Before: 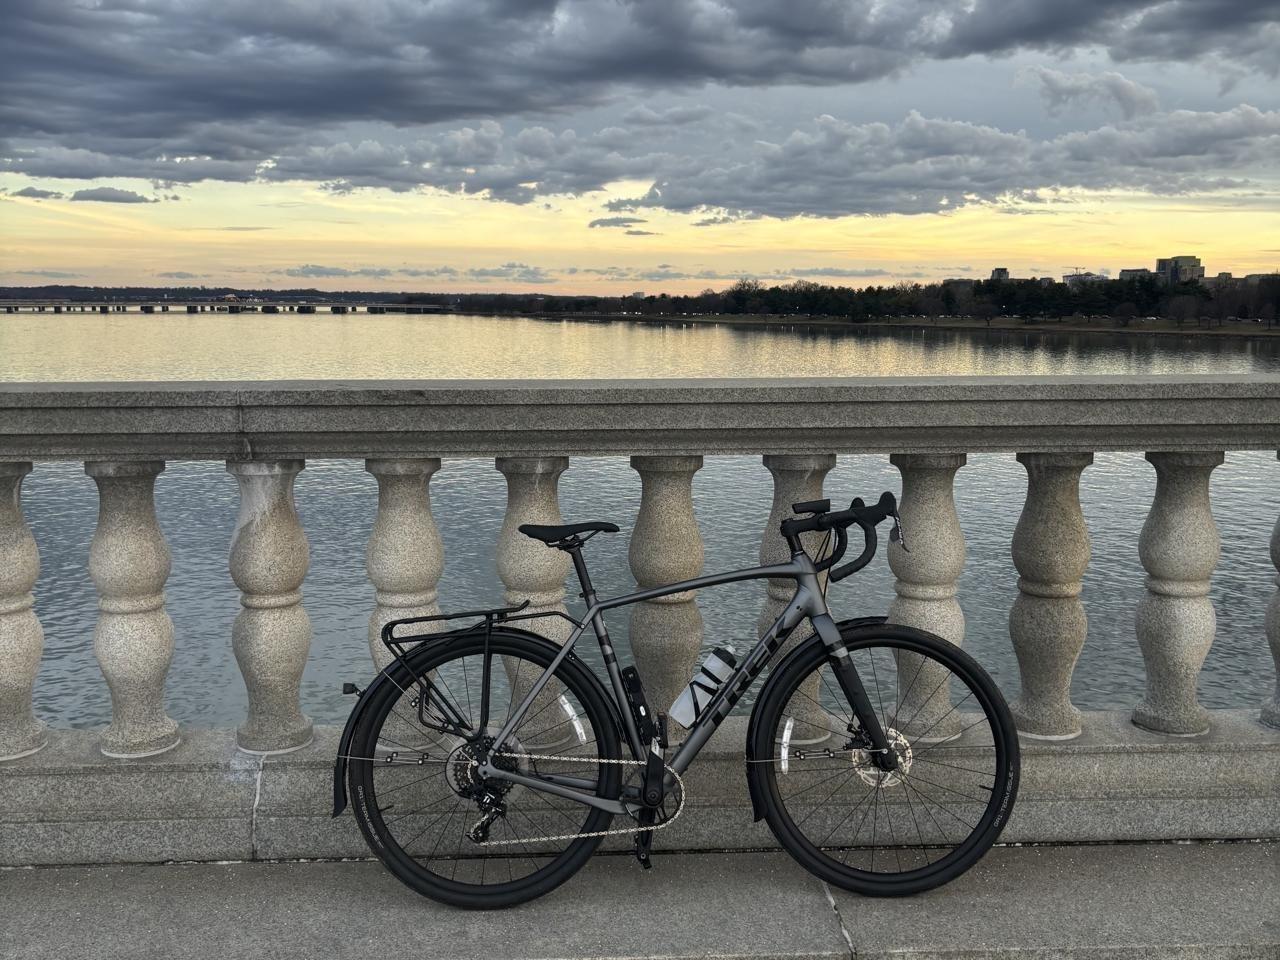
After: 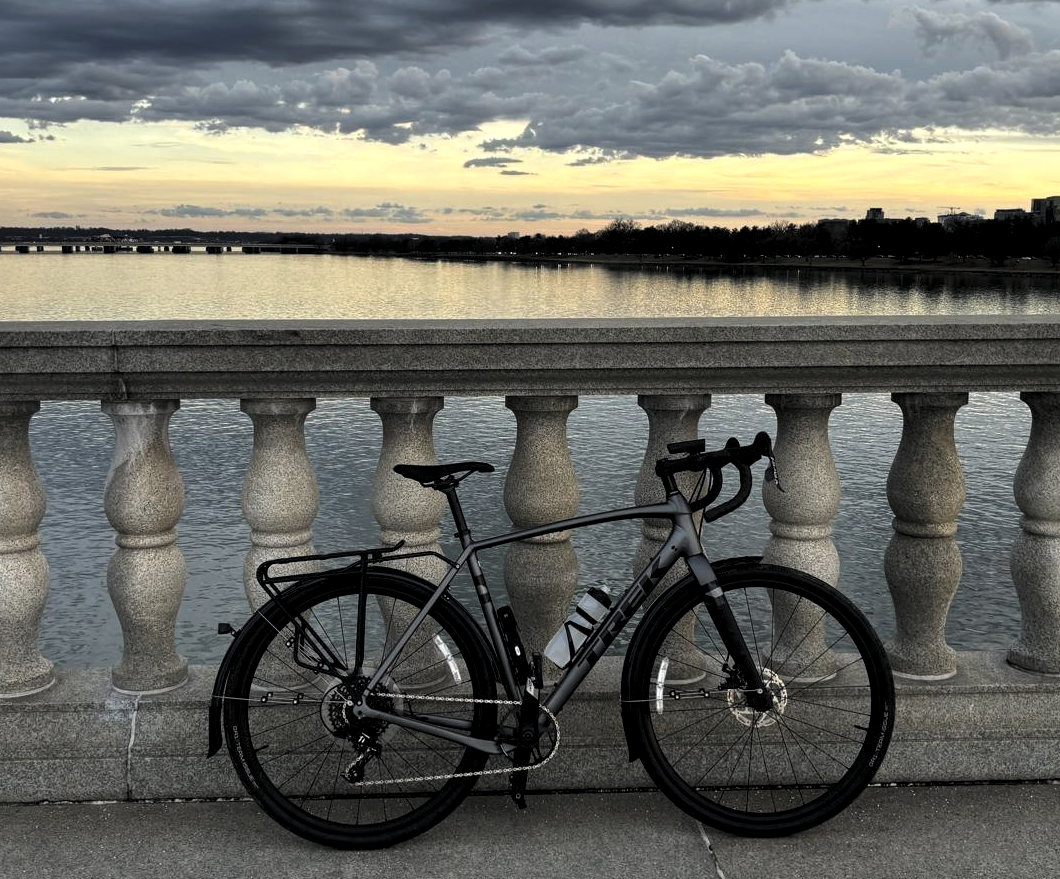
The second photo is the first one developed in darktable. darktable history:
exposure: exposure 0.131 EV, compensate highlight preservation false
crop: left 9.807%, top 6.259%, right 7.334%, bottom 2.177%
levels: levels [0.116, 0.574, 1]
